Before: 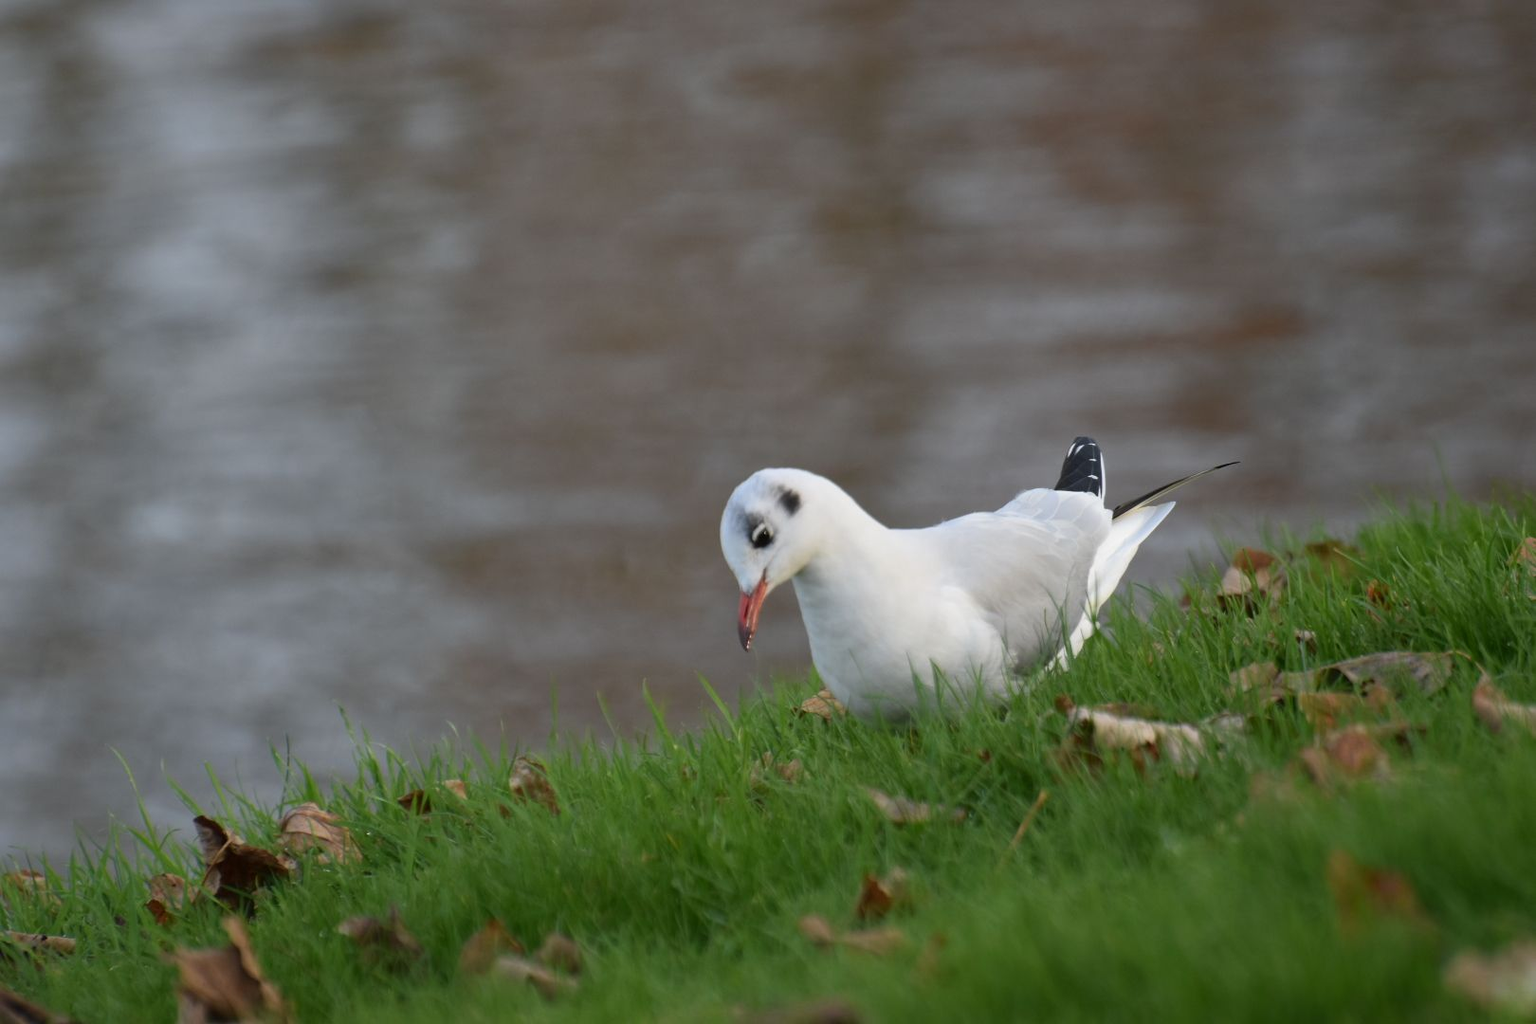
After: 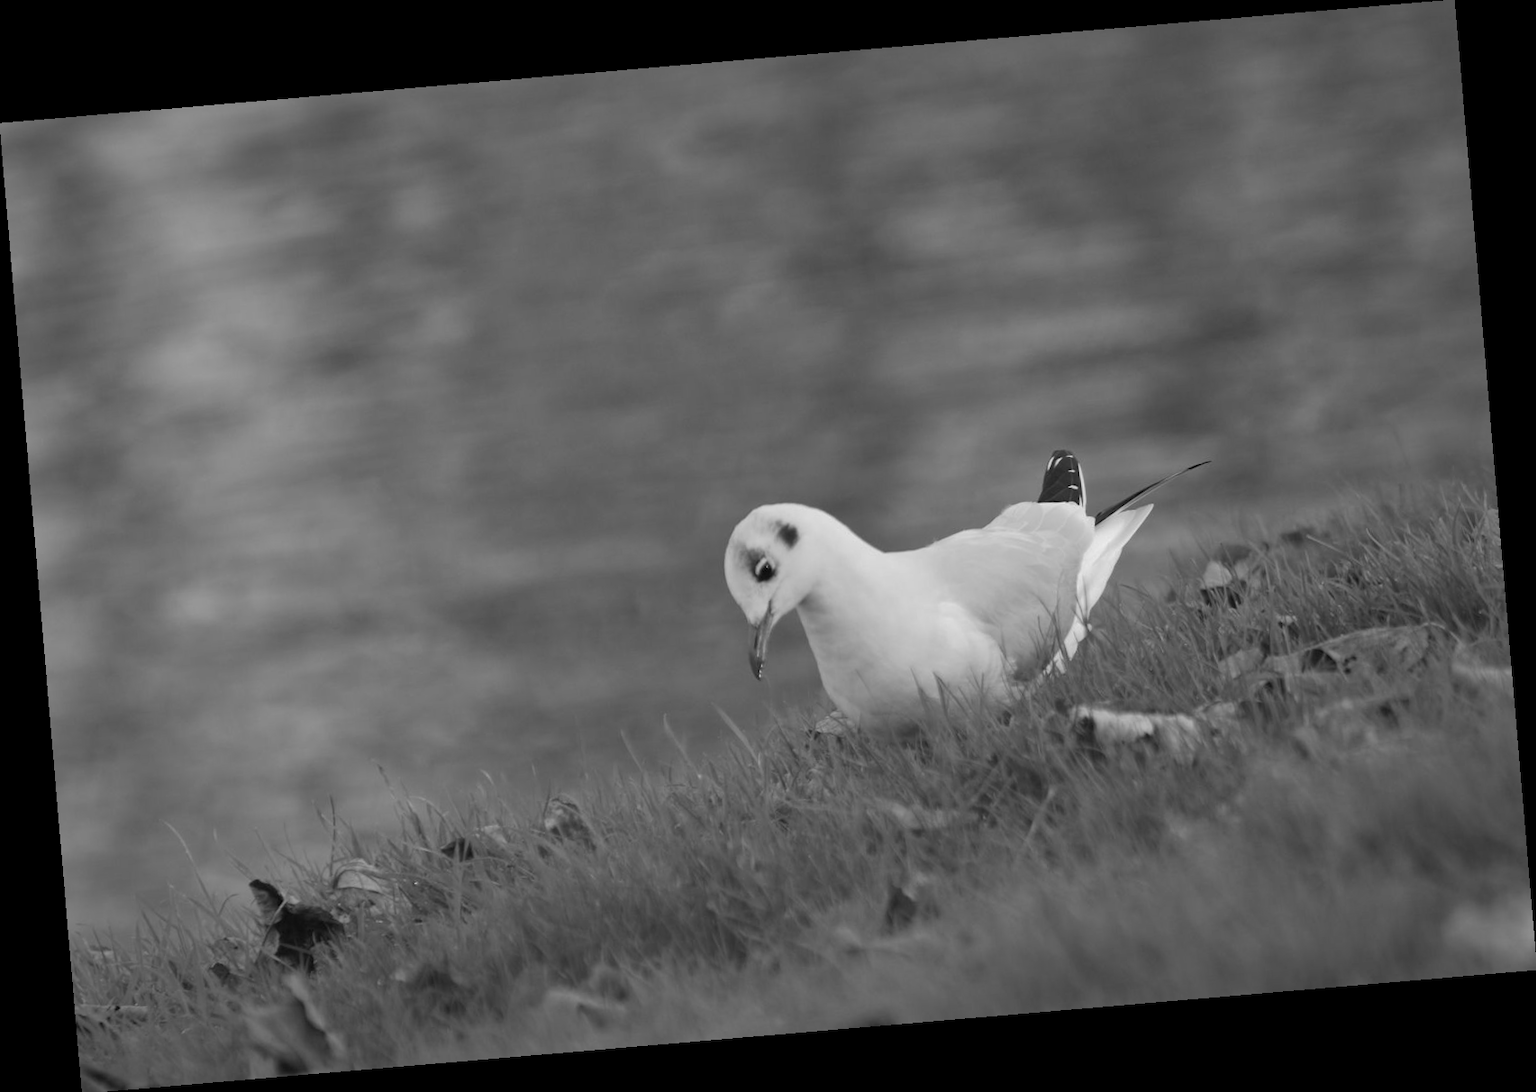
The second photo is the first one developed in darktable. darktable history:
rotate and perspective: rotation -4.86°, automatic cropping off
shadows and highlights: highlights -60
monochrome: a 16.01, b -2.65, highlights 0.52
